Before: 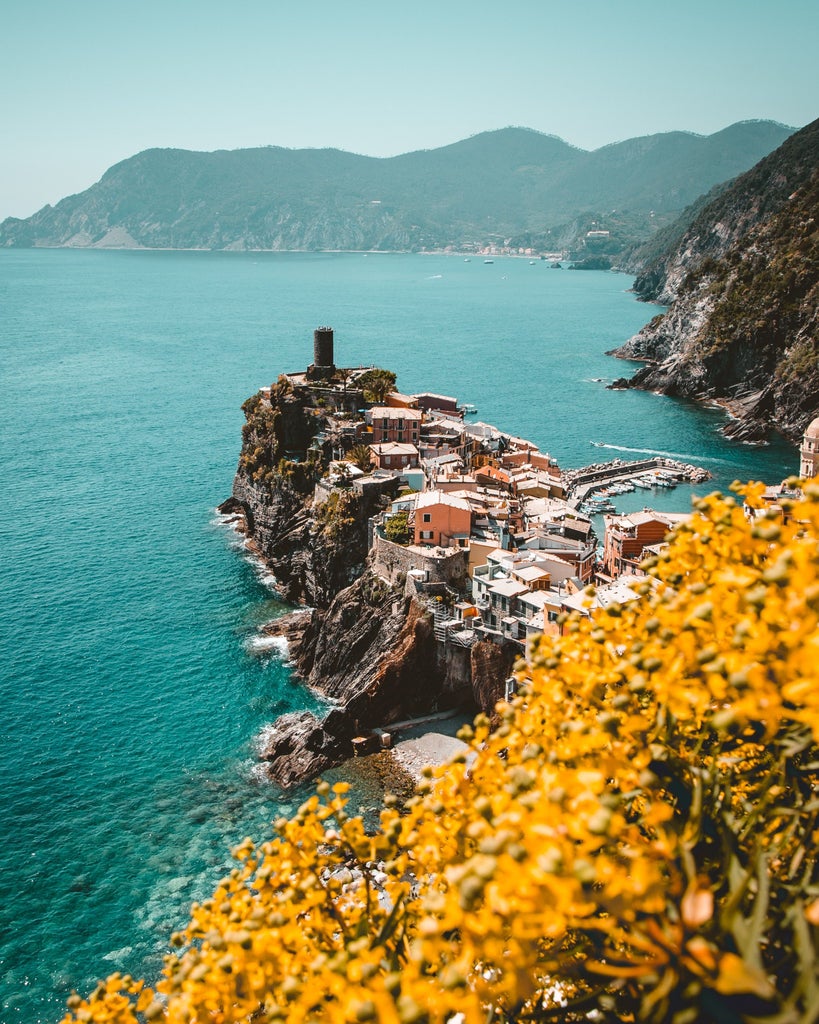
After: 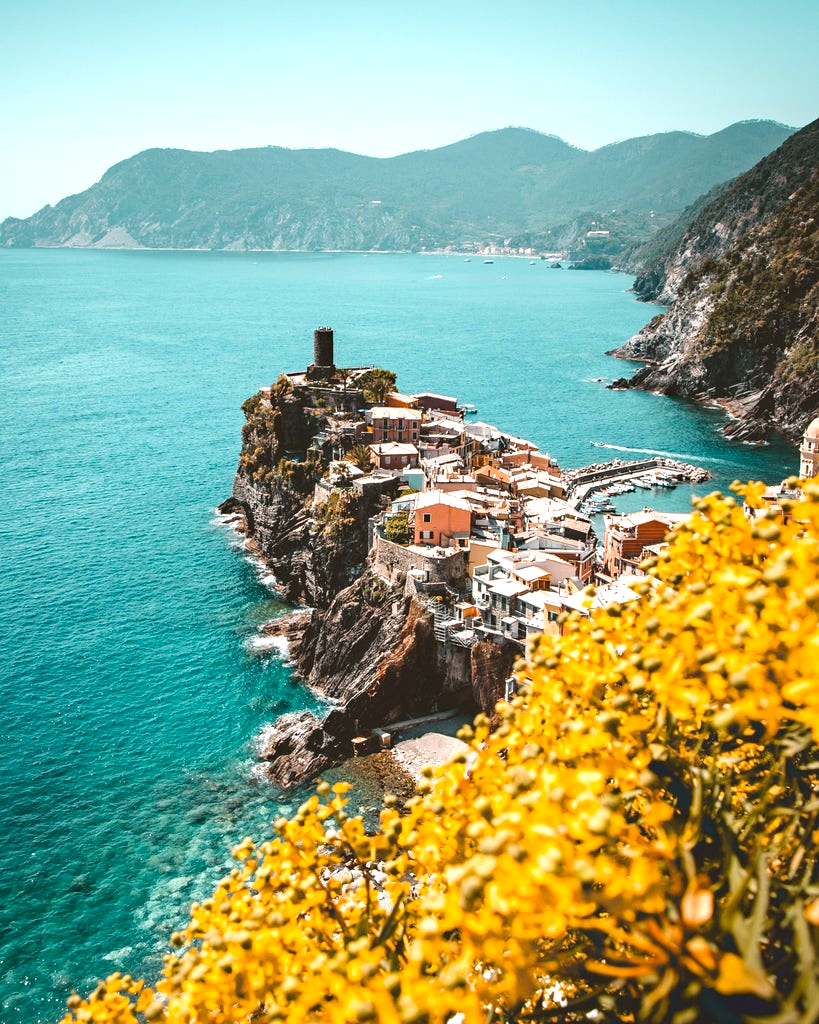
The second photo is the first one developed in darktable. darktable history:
exposure: exposure 0.56 EV, compensate highlight preservation false
haze removal: compatibility mode true, adaptive false
